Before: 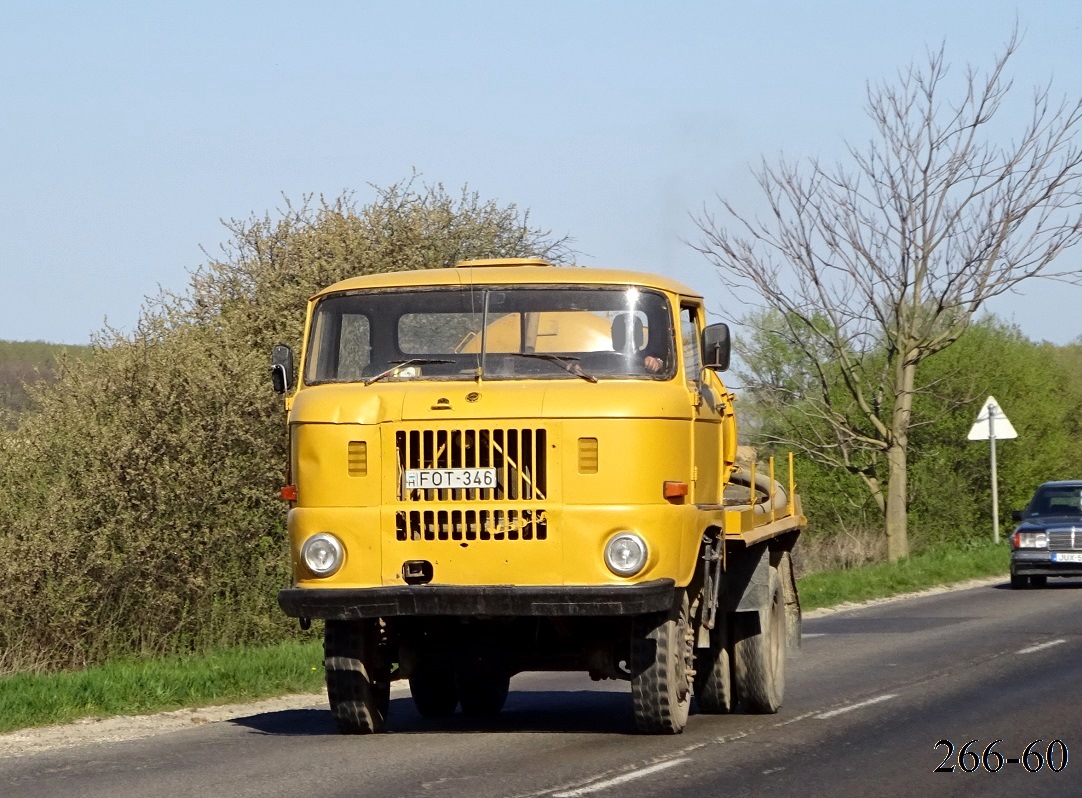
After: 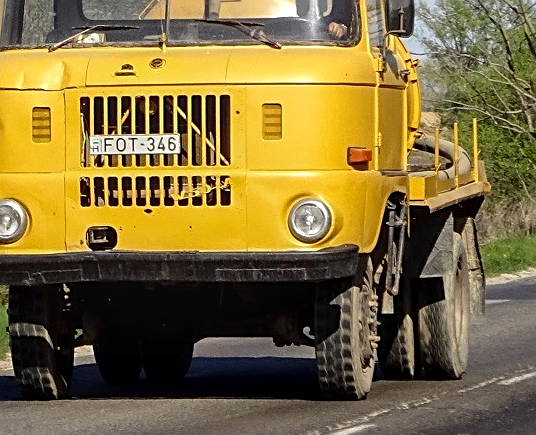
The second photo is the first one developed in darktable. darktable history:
local contrast: on, module defaults
crop: left 29.274%, top 41.886%, right 21.148%, bottom 3.509%
tone equalizer: mask exposure compensation -0.512 EV
sharpen: on, module defaults
